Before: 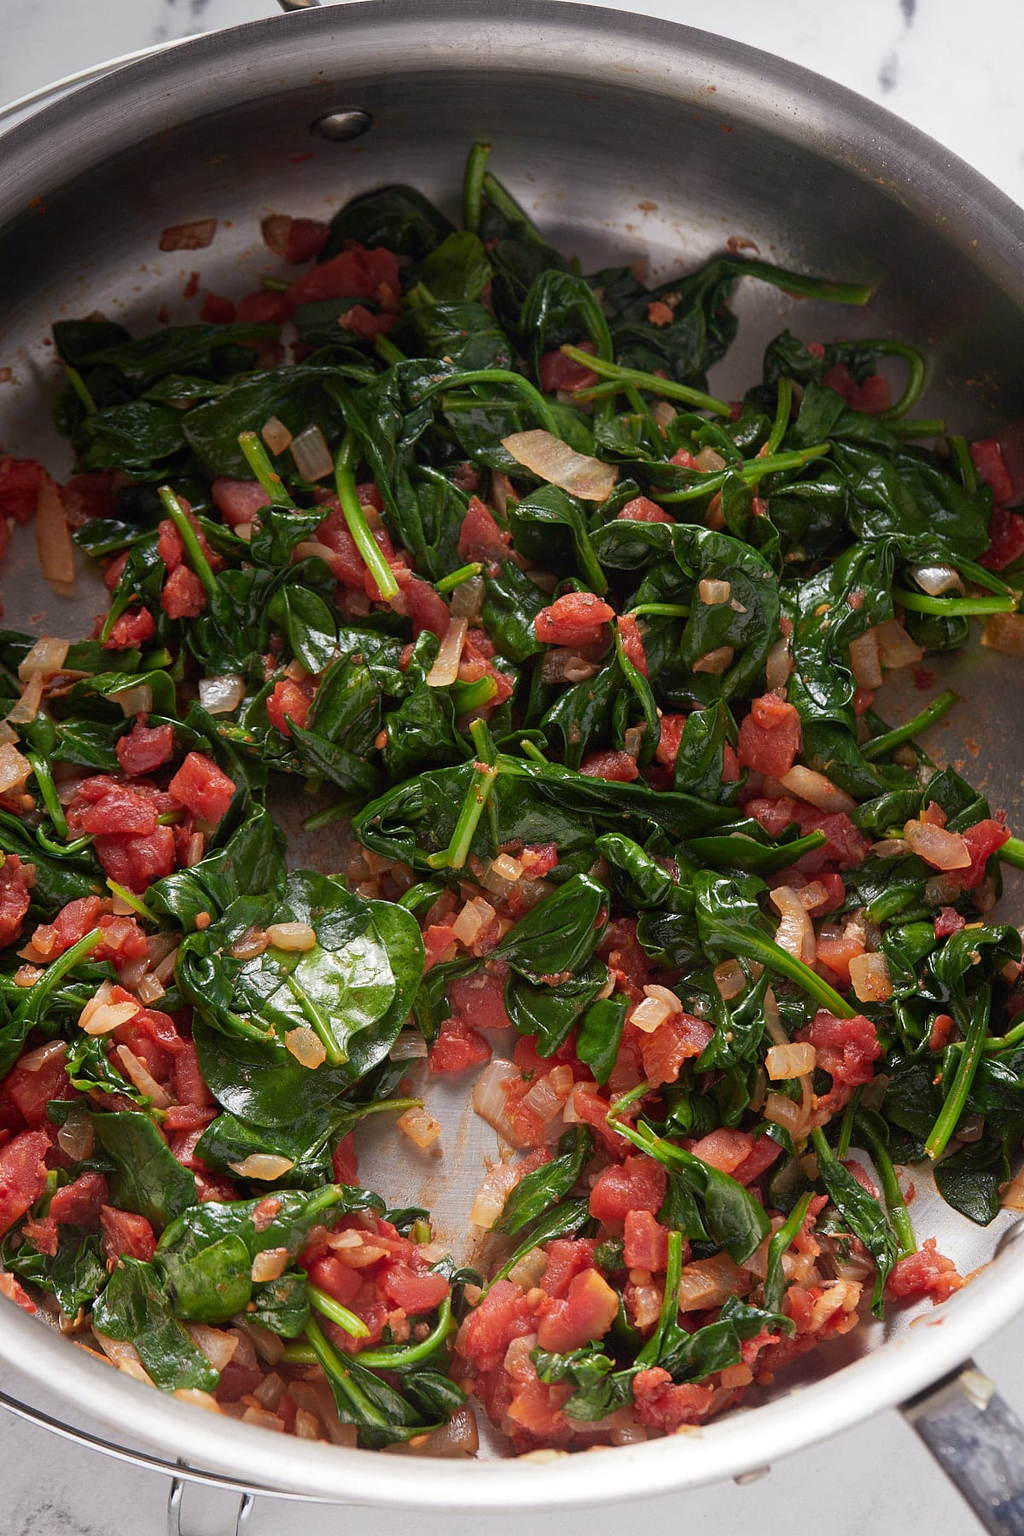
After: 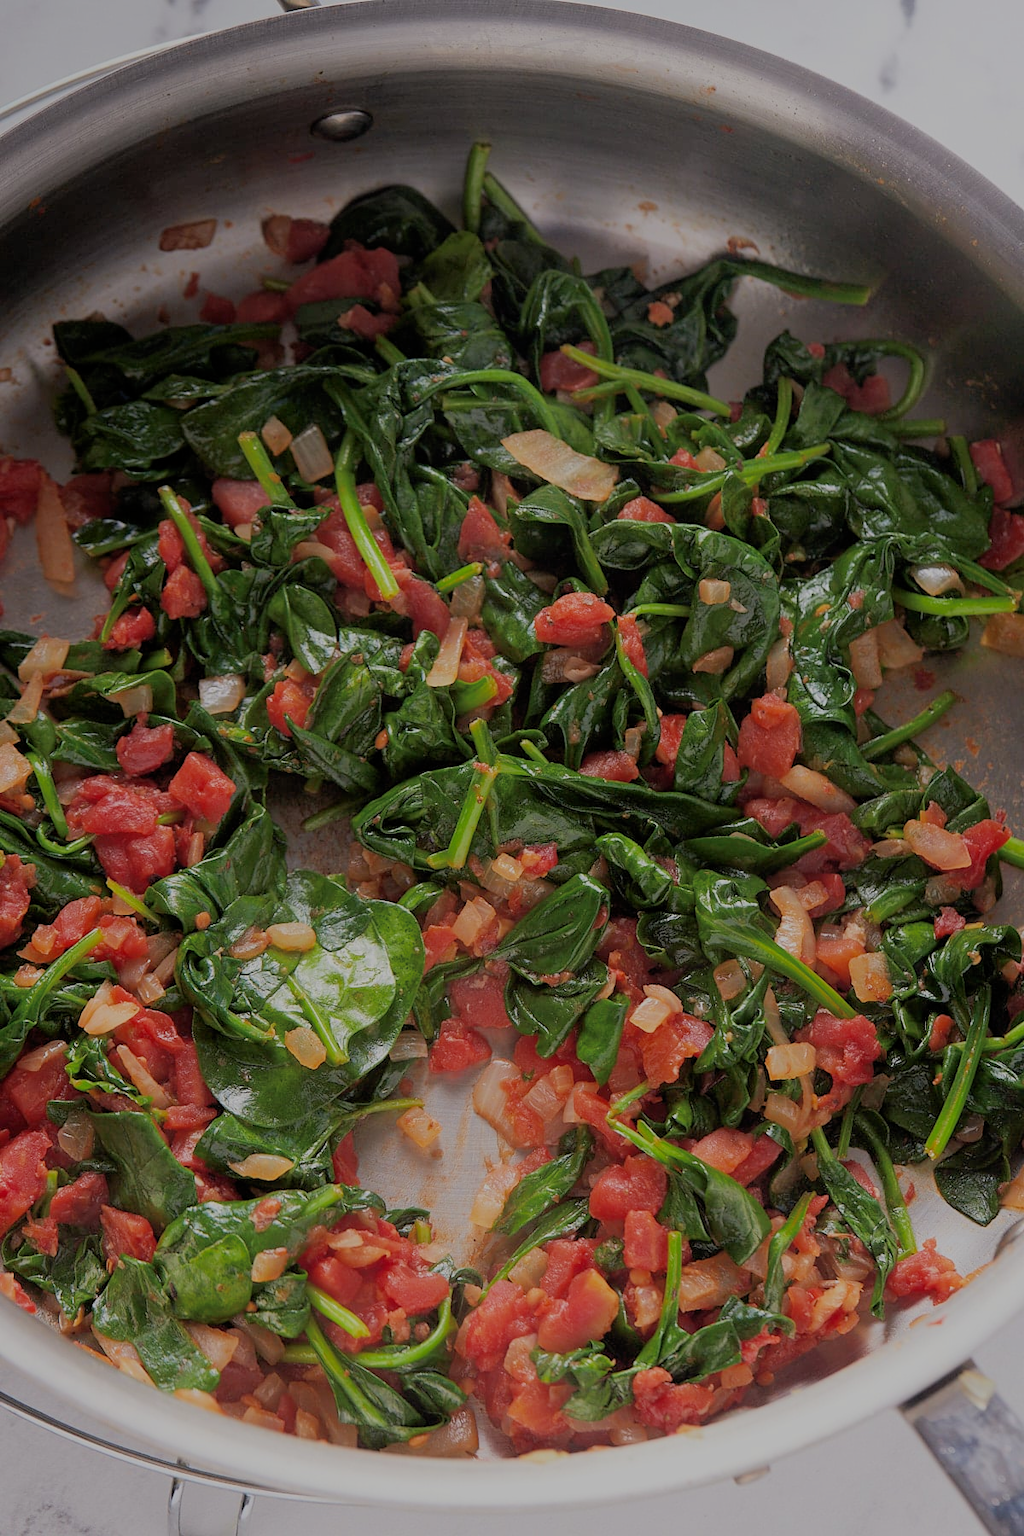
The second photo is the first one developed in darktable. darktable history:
filmic rgb: middle gray luminance 2.67%, black relative exposure -9.95 EV, white relative exposure 7 EV, threshold 5.96 EV, dynamic range scaling 9.98%, target black luminance 0%, hardness 3.18, latitude 43.85%, contrast 0.671, highlights saturation mix 3.64%, shadows ↔ highlights balance 12.98%, color science v6 (2022), enable highlight reconstruction true
